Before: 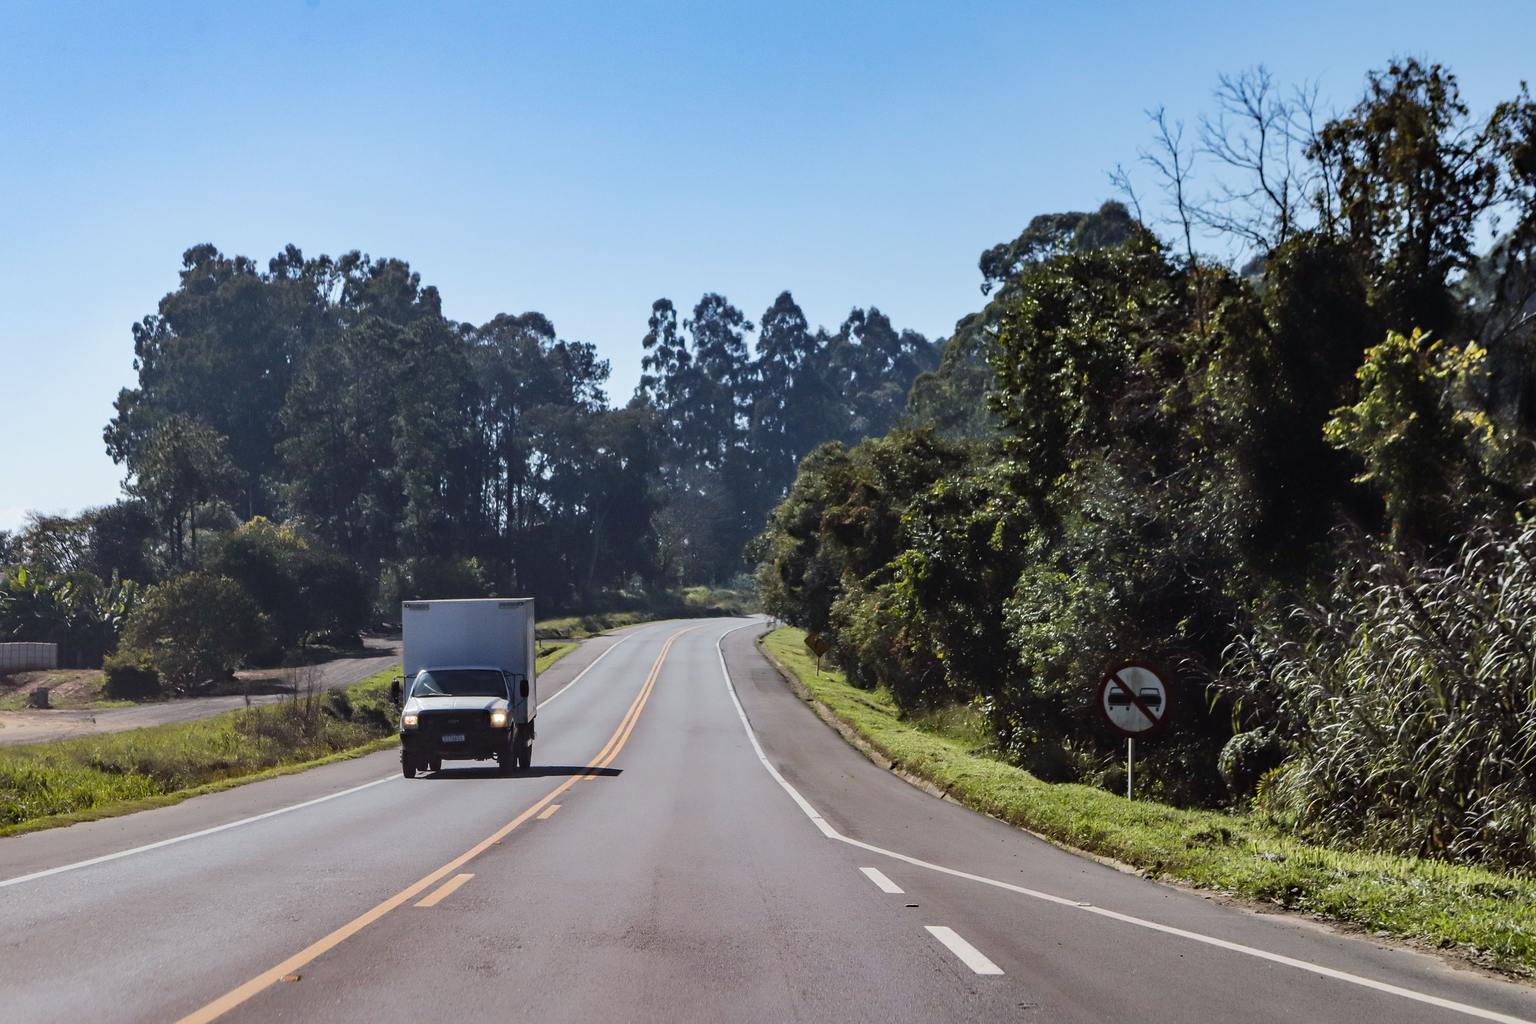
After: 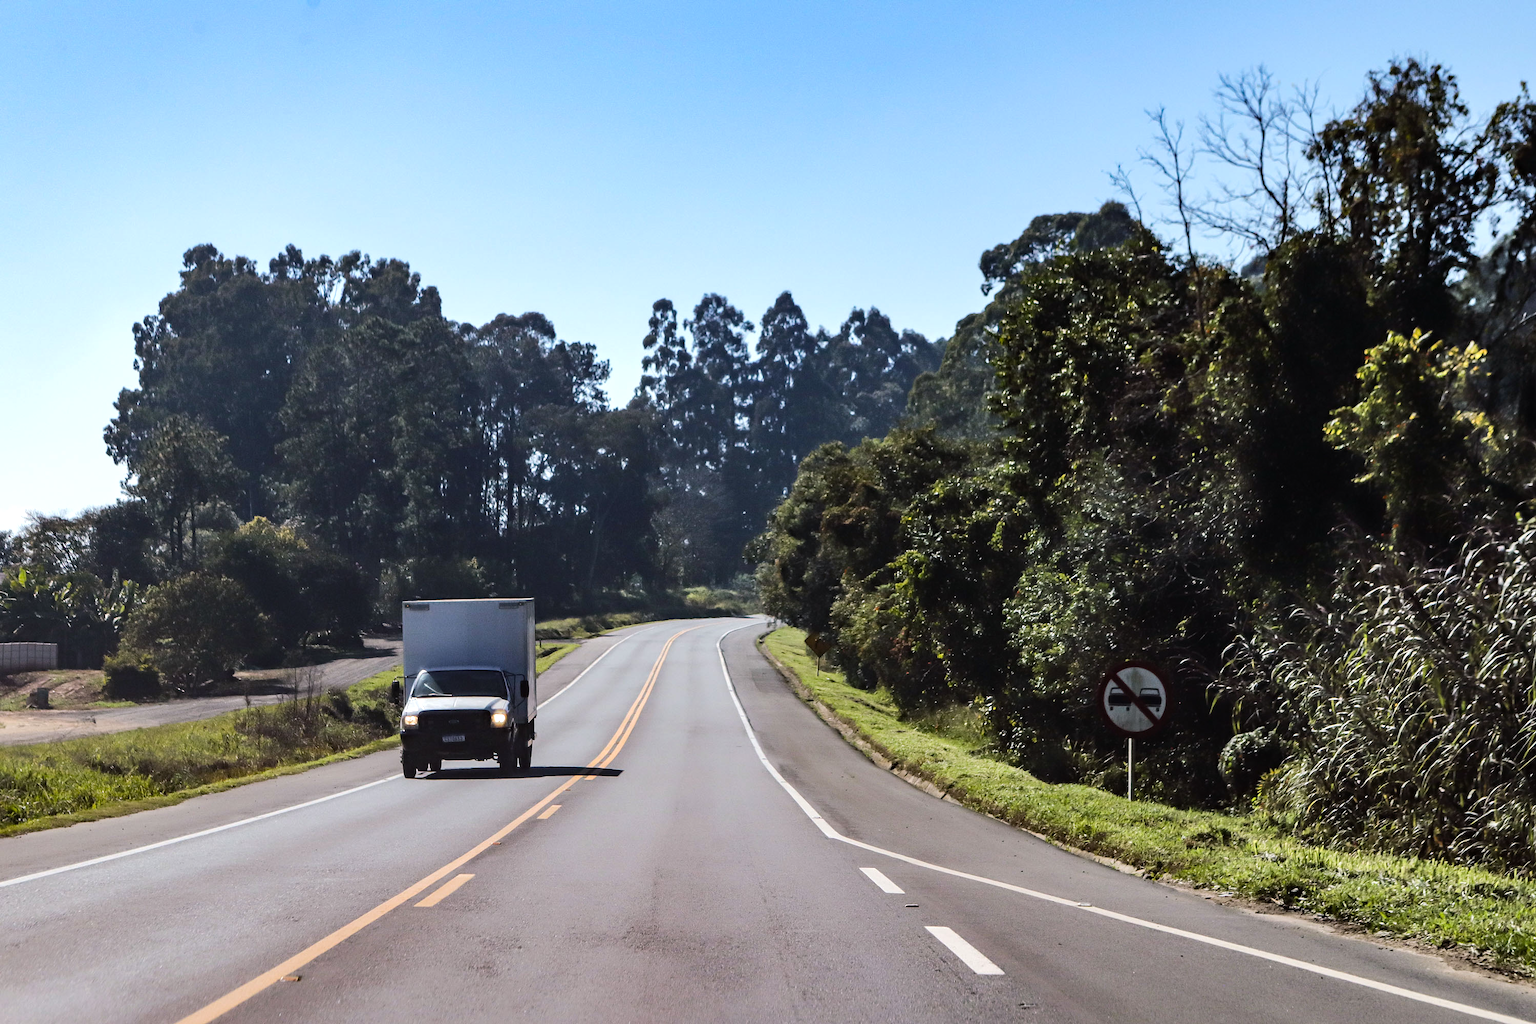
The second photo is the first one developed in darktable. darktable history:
tone equalizer: -8 EV -0.383 EV, -7 EV -0.357 EV, -6 EV -0.317 EV, -5 EV -0.247 EV, -3 EV 0.238 EV, -2 EV 0.32 EV, -1 EV 0.411 EV, +0 EV 0.438 EV, edges refinement/feathering 500, mask exposure compensation -1.57 EV, preserve details no
